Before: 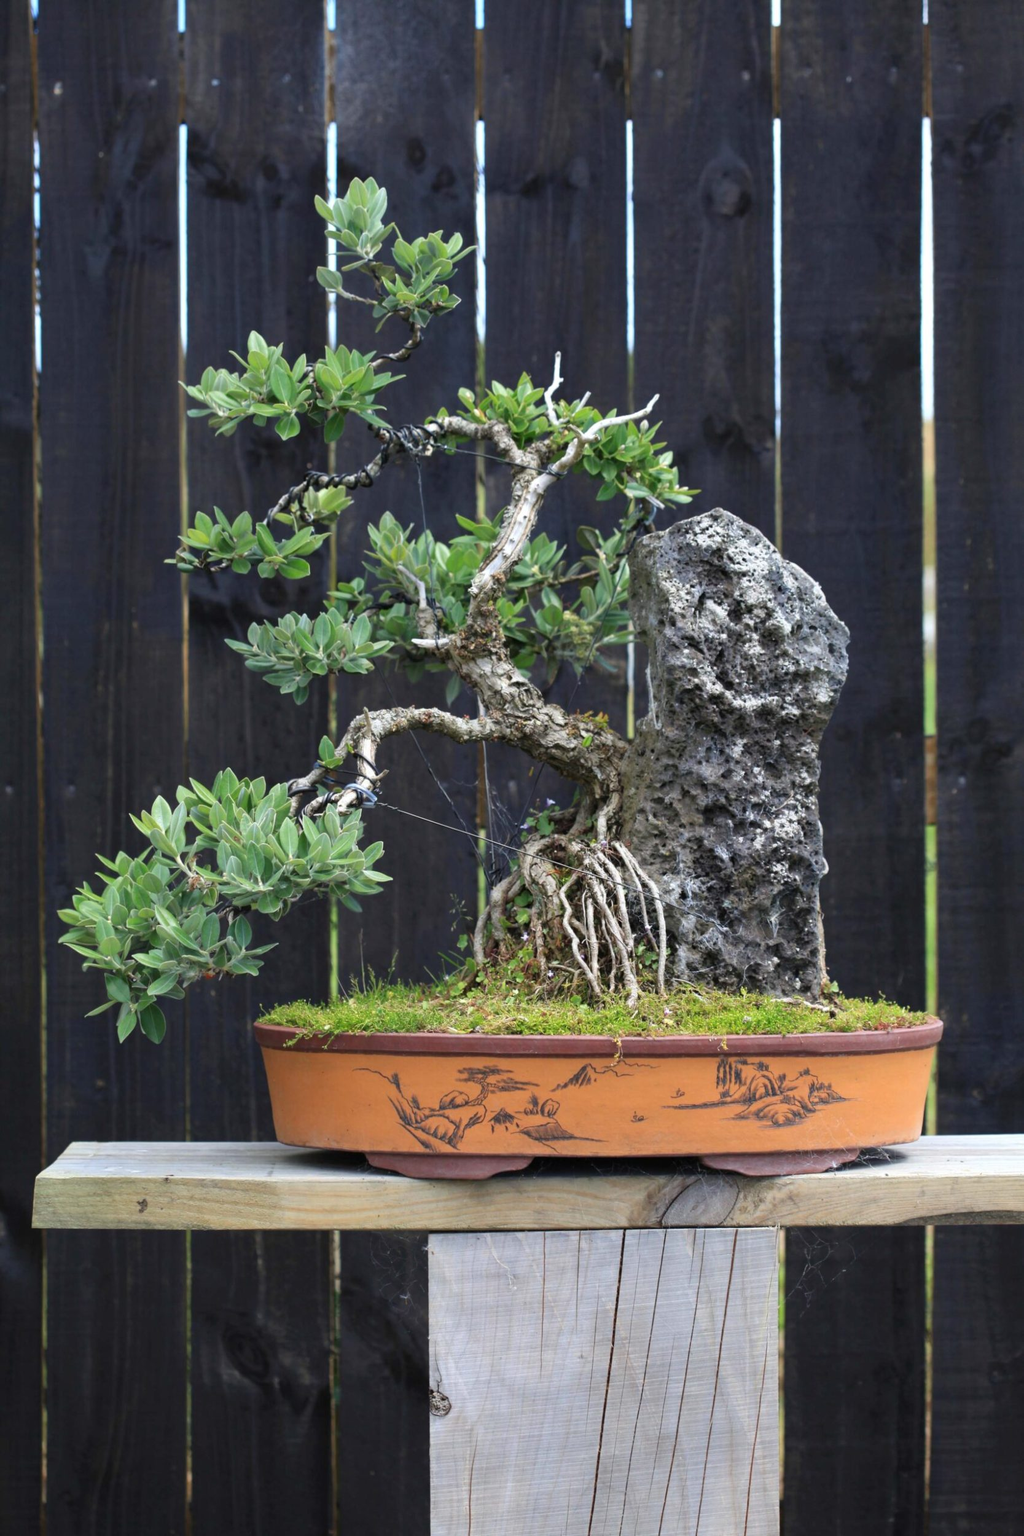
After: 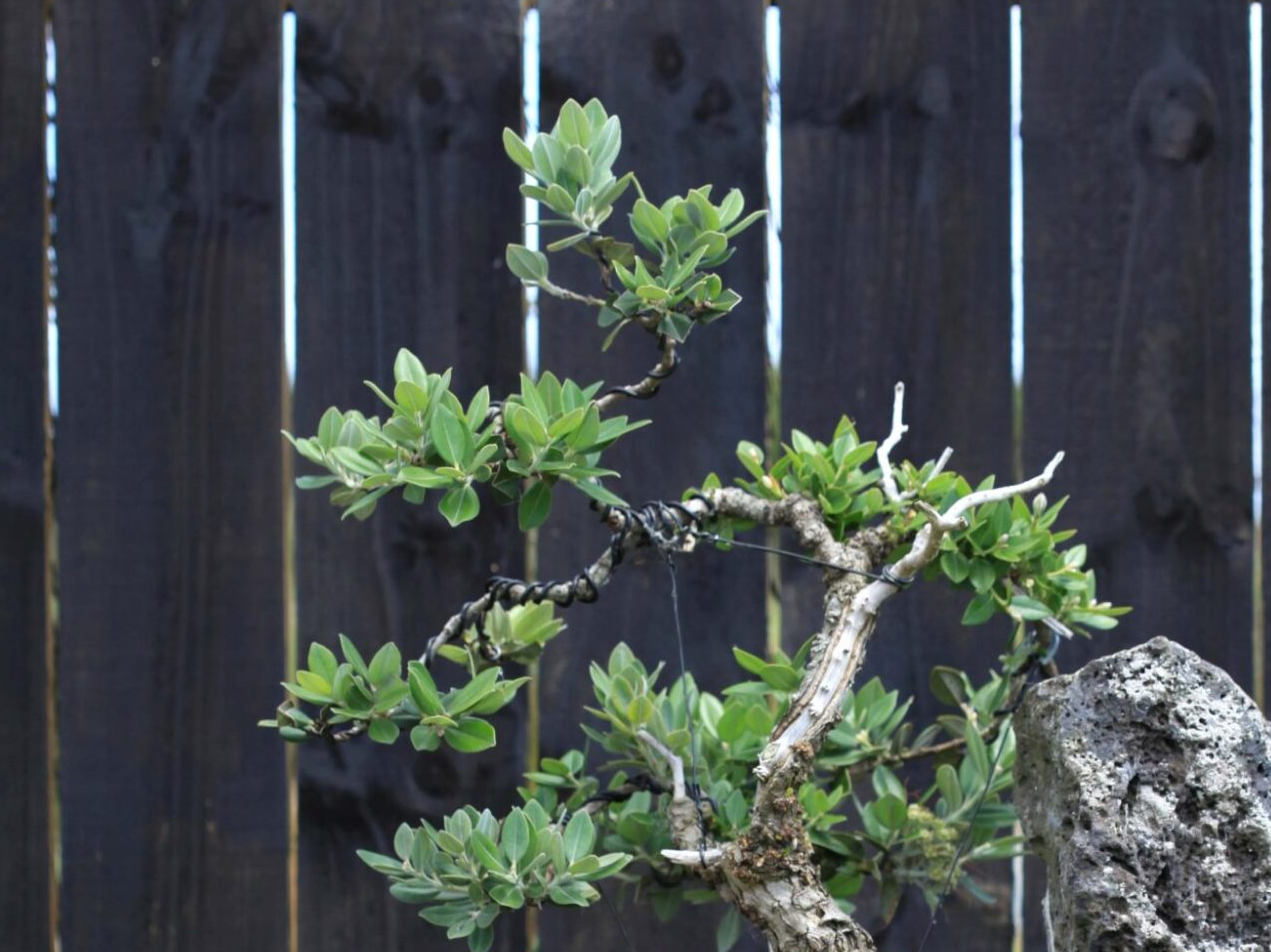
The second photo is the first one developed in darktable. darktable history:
crop: left 0.579%, top 7.627%, right 23.167%, bottom 54.275%
rotate and perspective: automatic cropping off
